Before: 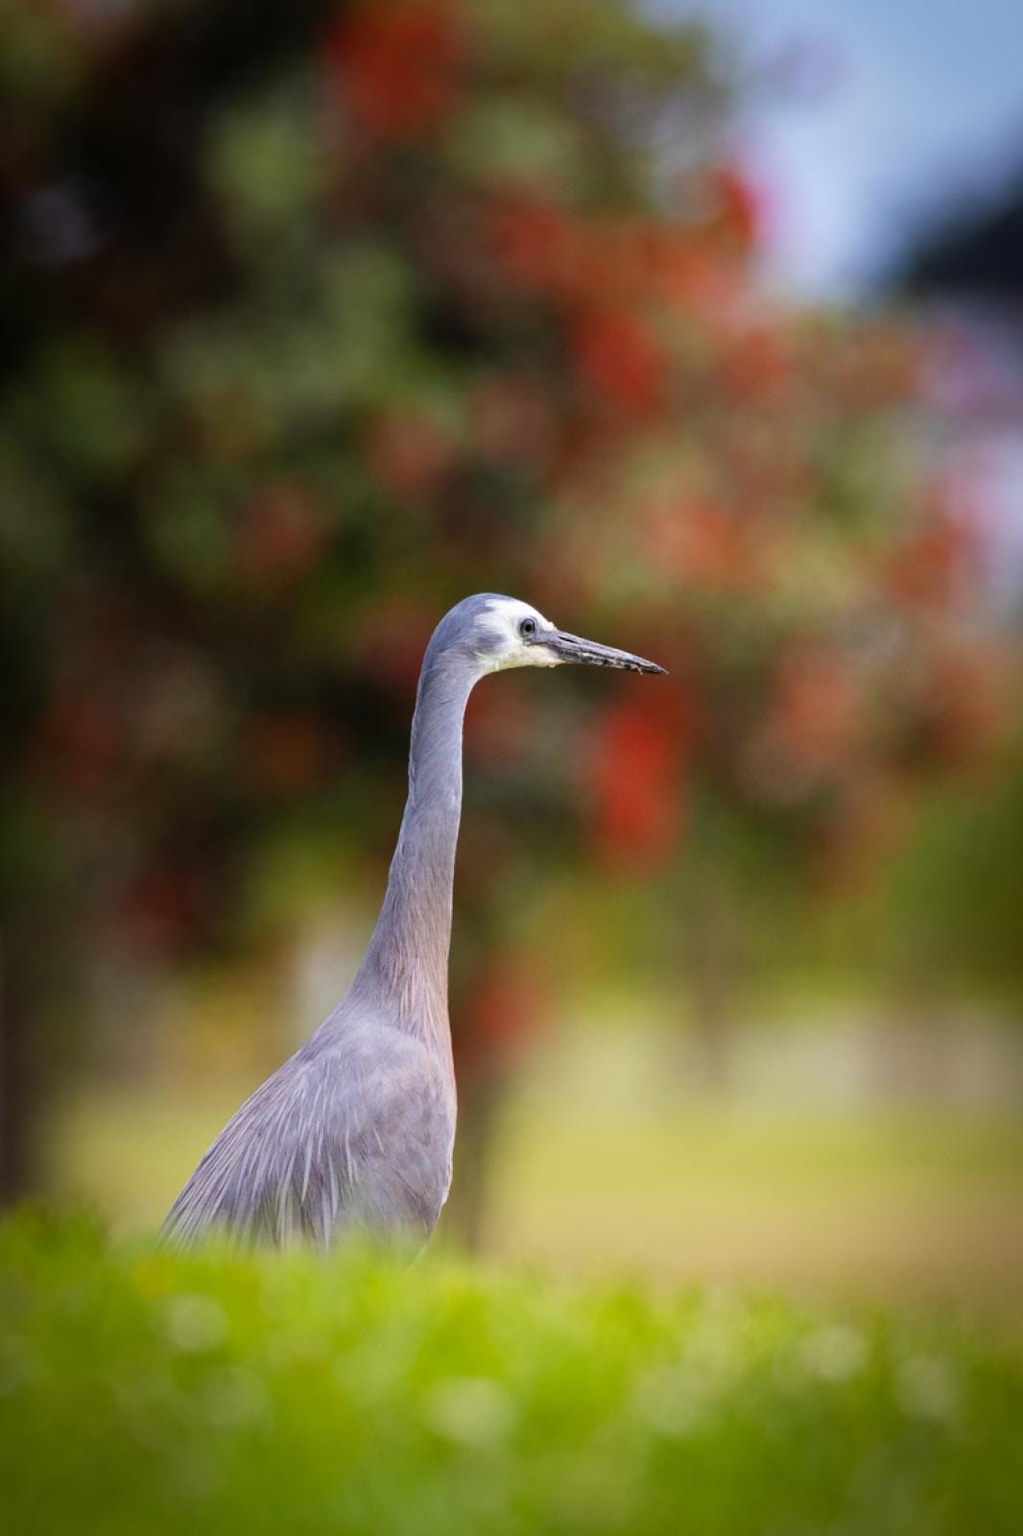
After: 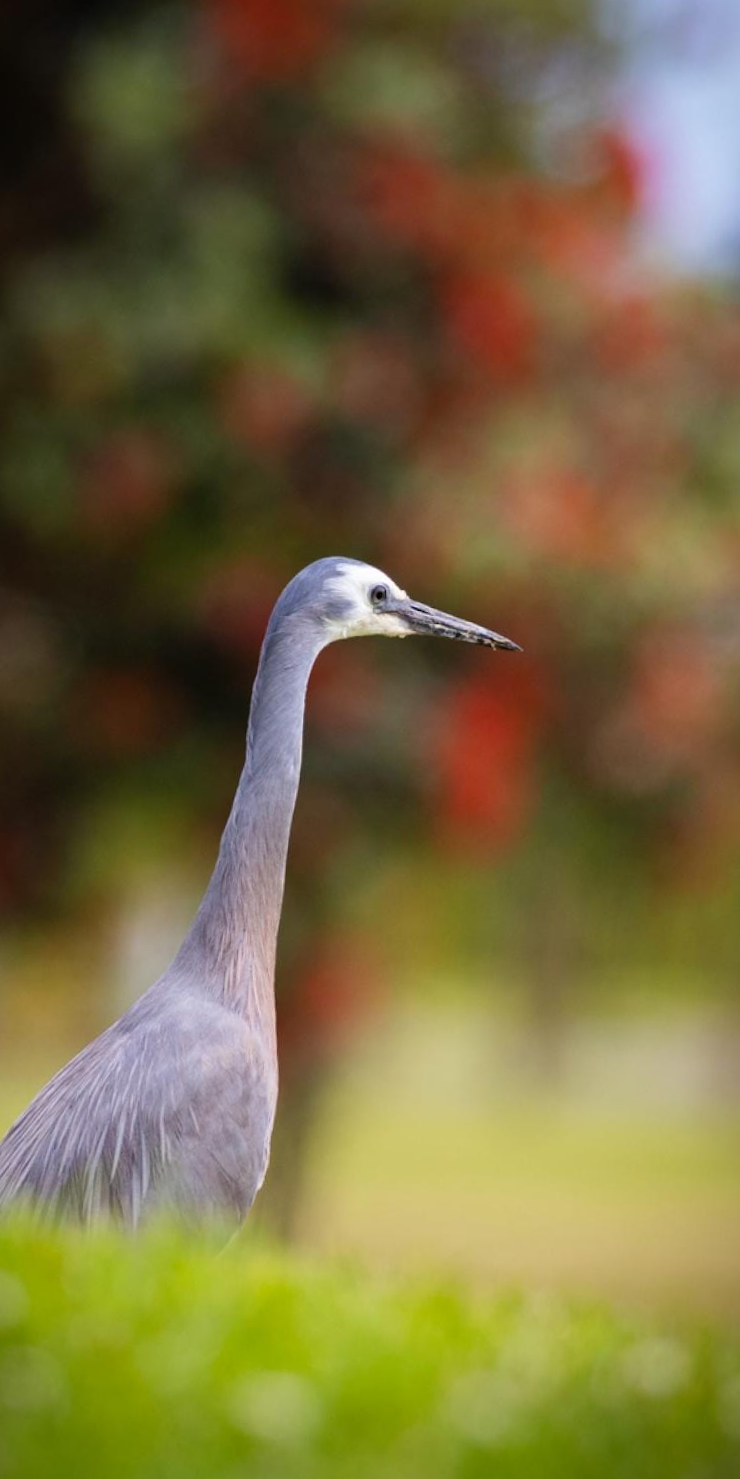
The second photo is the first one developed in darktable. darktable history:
crop and rotate: angle -3.14°, left 14.147%, top 0.019%, right 10.781%, bottom 0.025%
